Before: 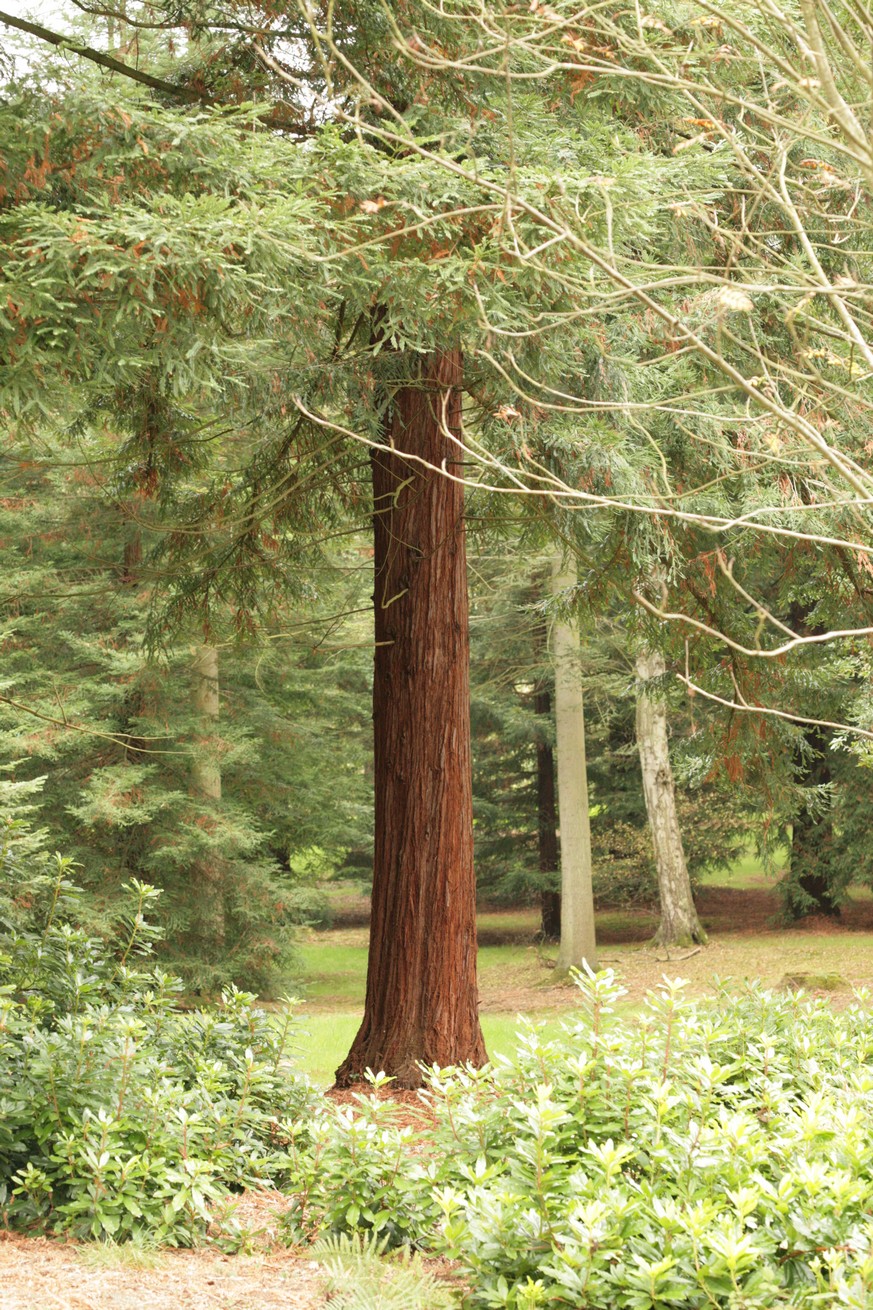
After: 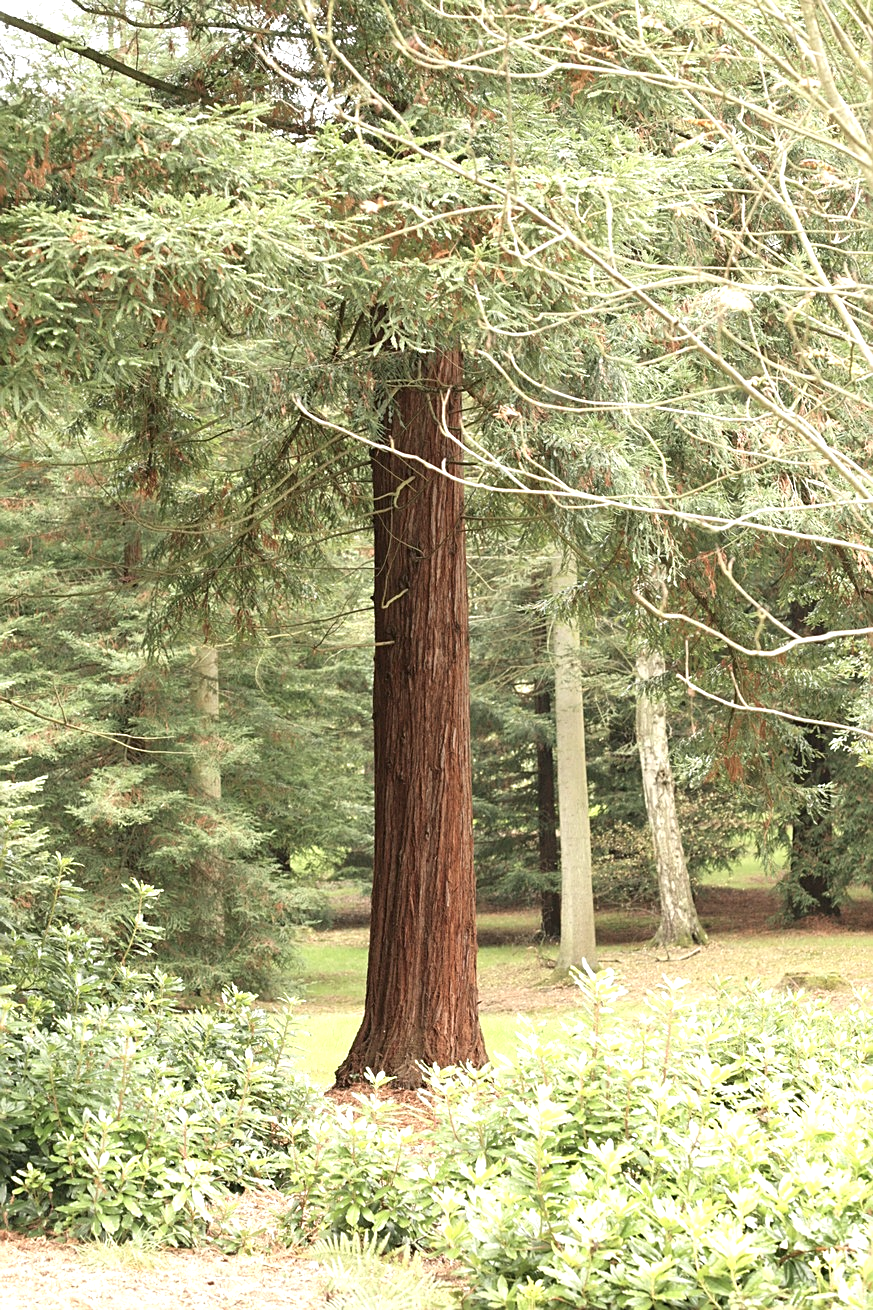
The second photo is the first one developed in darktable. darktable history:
contrast brightness saturation: contrast 0.06, brightness -0.01, saturation -0.23
exposure: exposure 0.493 EV, compensate highlight preservation false
sharpen: on, module defaults
